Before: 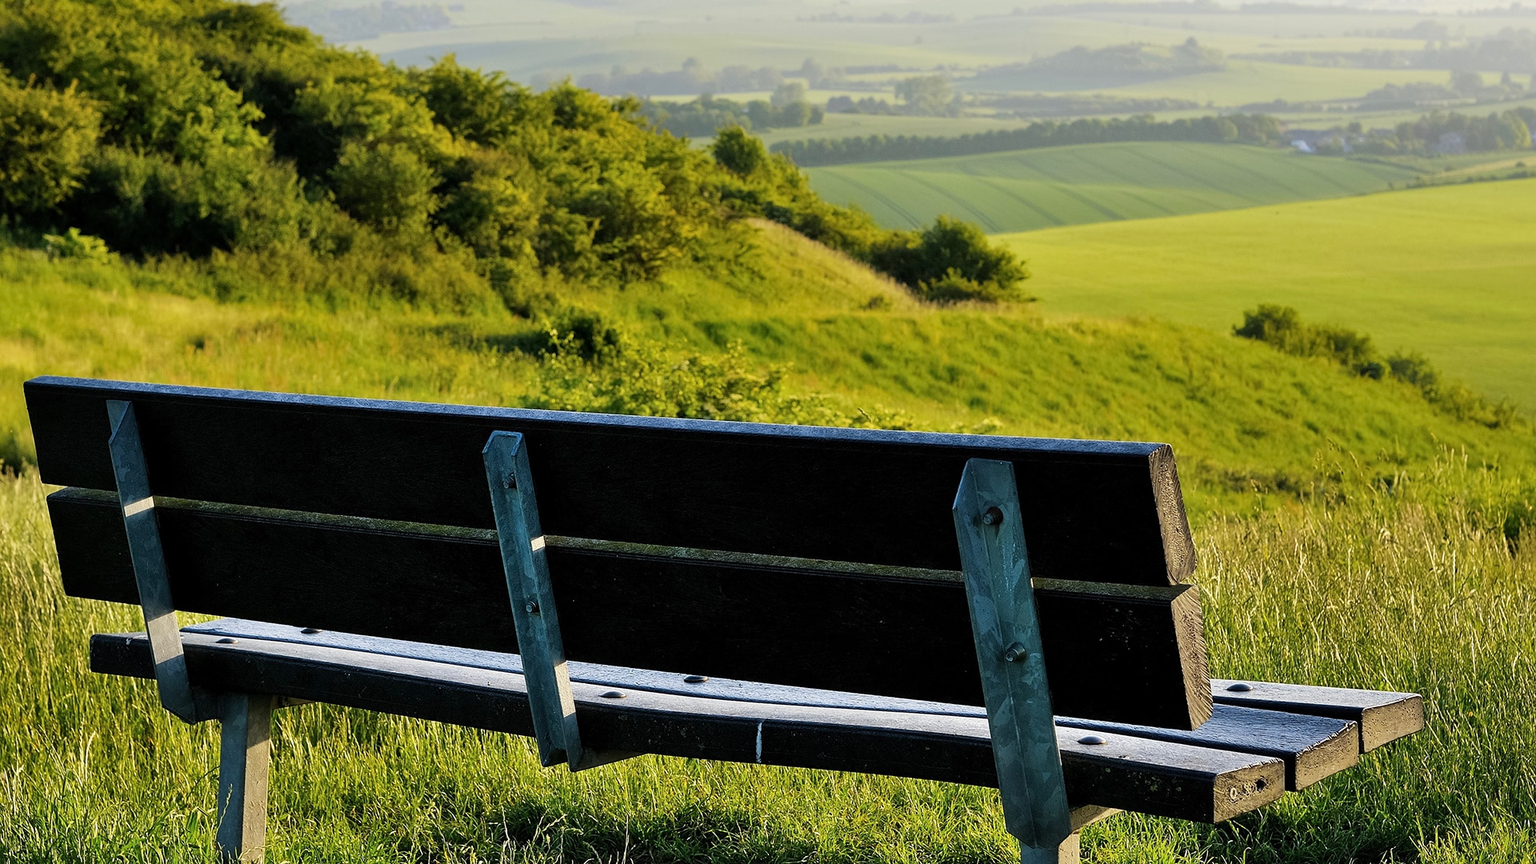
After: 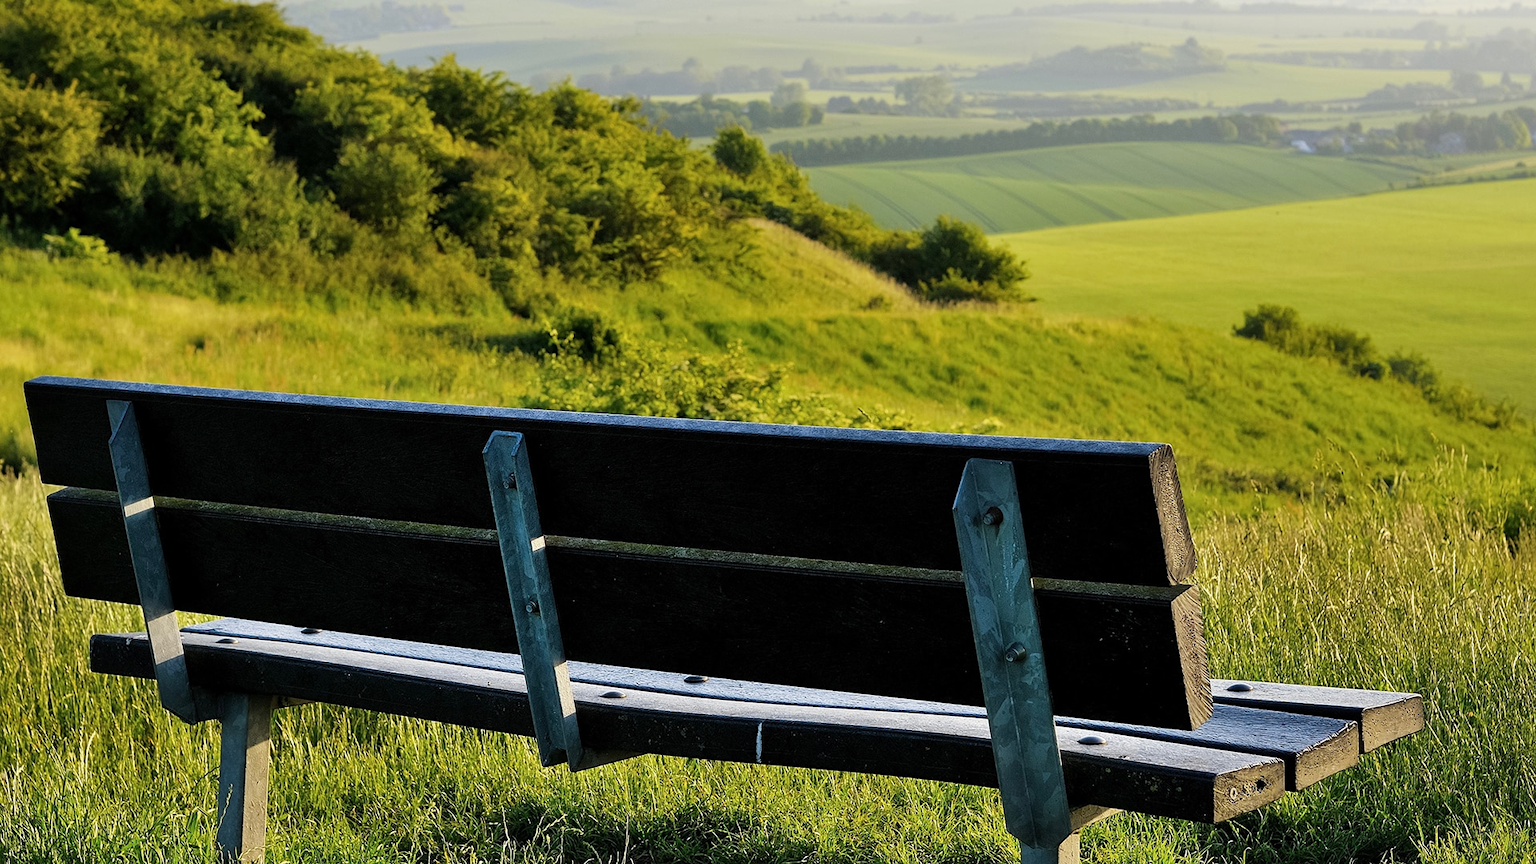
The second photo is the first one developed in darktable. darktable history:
color correction: highlights b* -0.009, saturation 0.983
